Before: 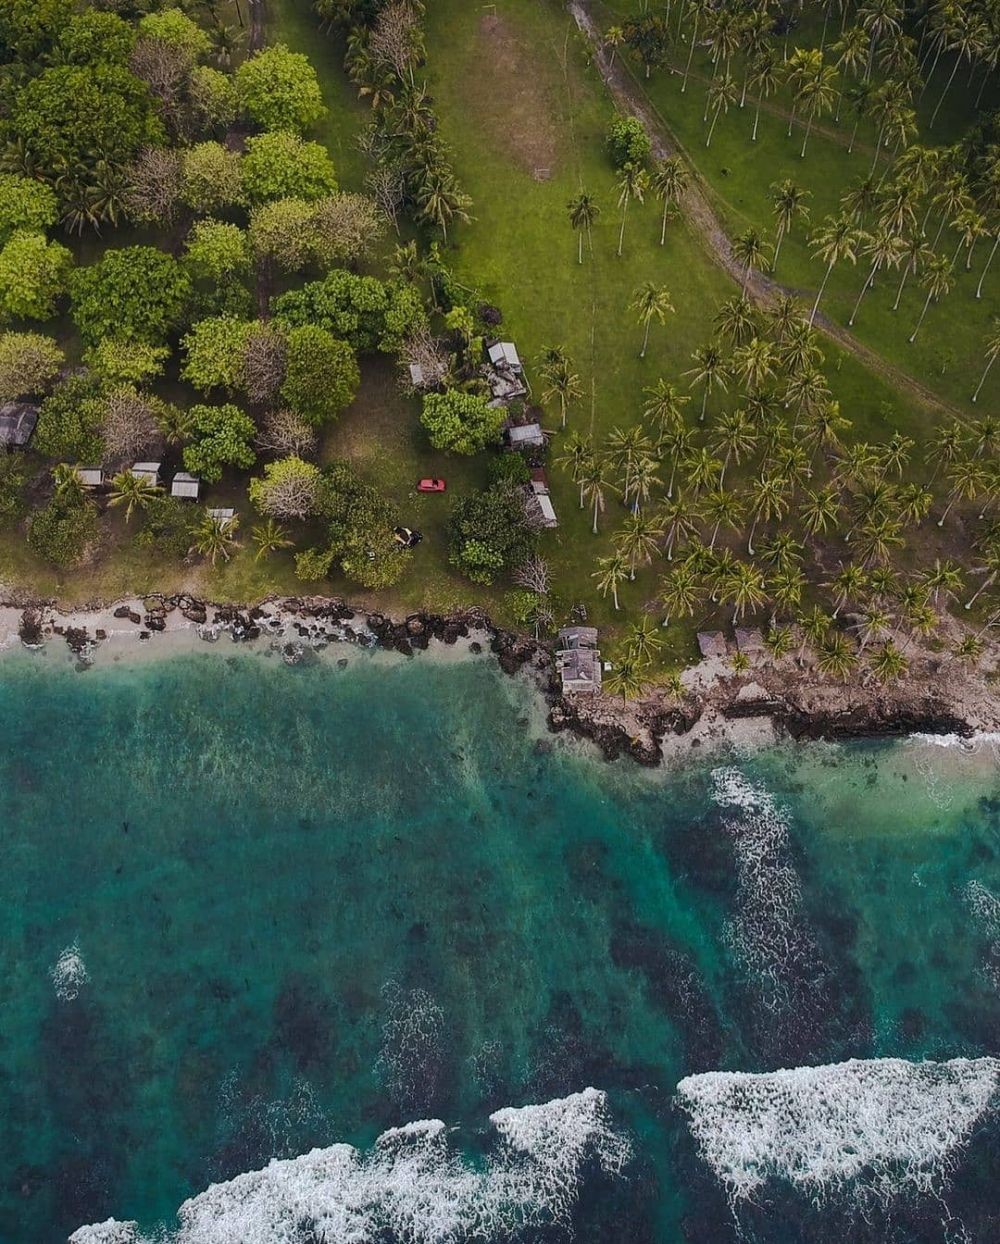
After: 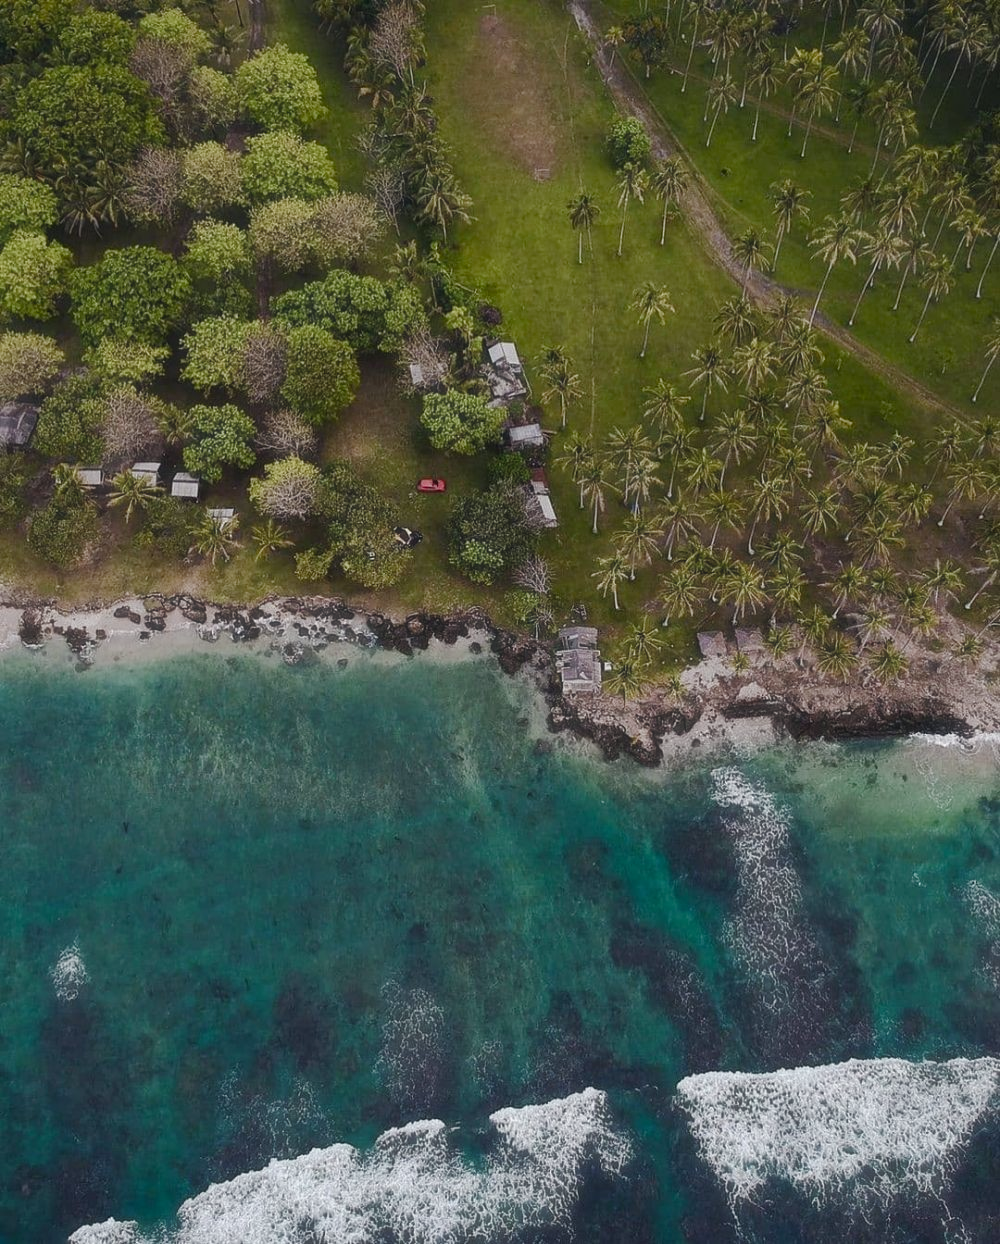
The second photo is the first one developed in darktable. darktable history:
color balance rgb: perceptual saturation grading › global saturation 20%, perceptual saturation grading › highlights -49.902%, perceptual saturation grading › shadows 24.124%, global vibrance -24.563%
haze removal: strength -0.107, compatibility mode true, adaptive false
